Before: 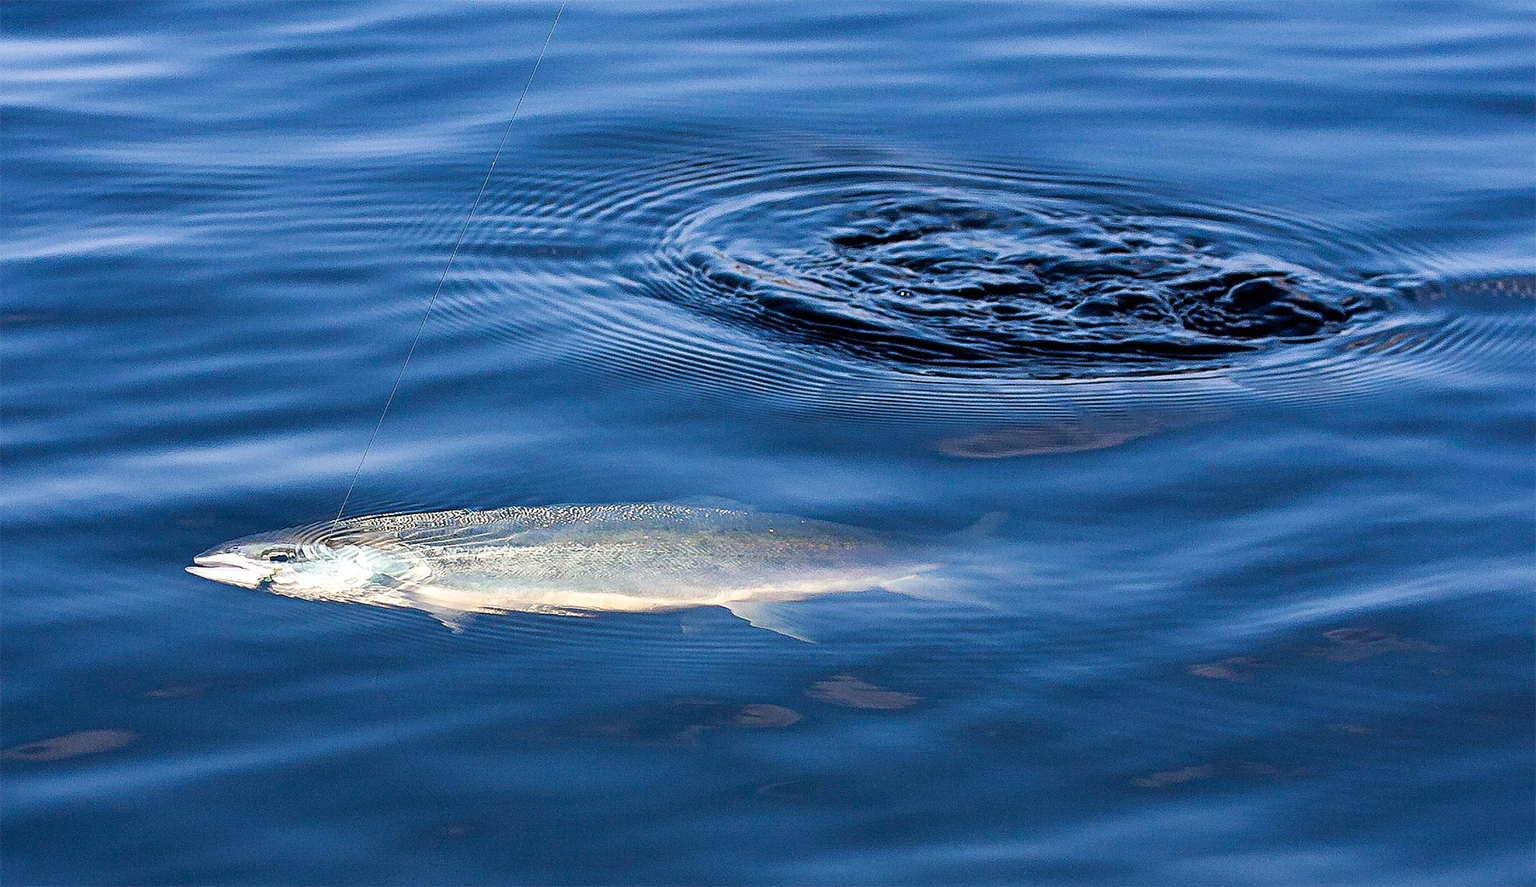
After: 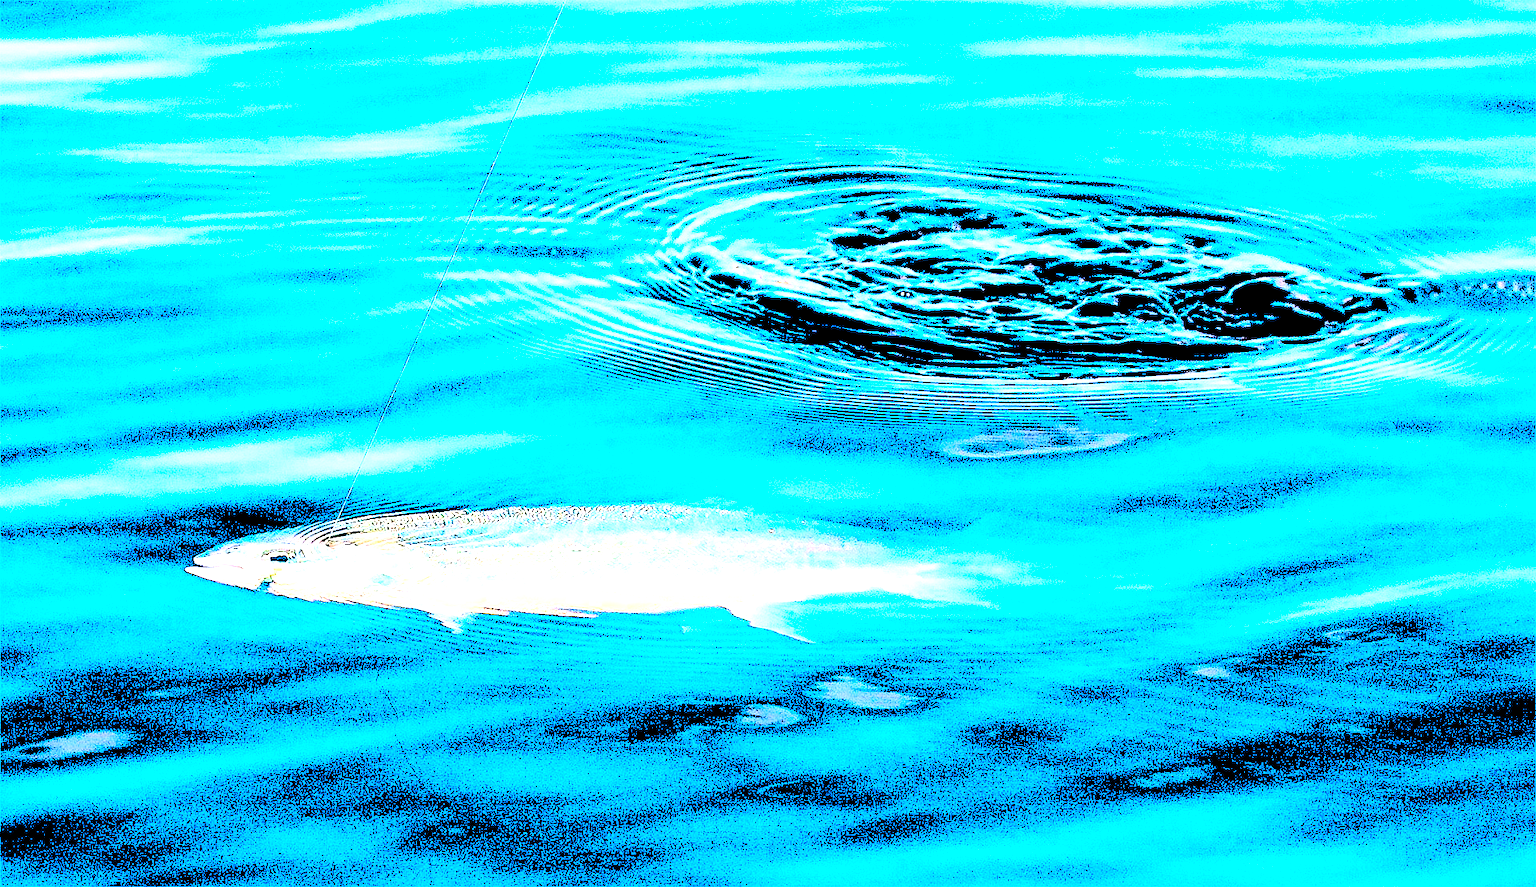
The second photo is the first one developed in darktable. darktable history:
color balance rgb: shadows lift › chroma 0.911%, shadows lift › hue 111.98°, perceptual saturation grading › global saturation 20%, perceptual saturation grading › highlights -25.279%, perceptual saturation grading › shadows 26.06%, global vibrance 29.691%
levels: levels [0.246, 0.256, 0.506]
